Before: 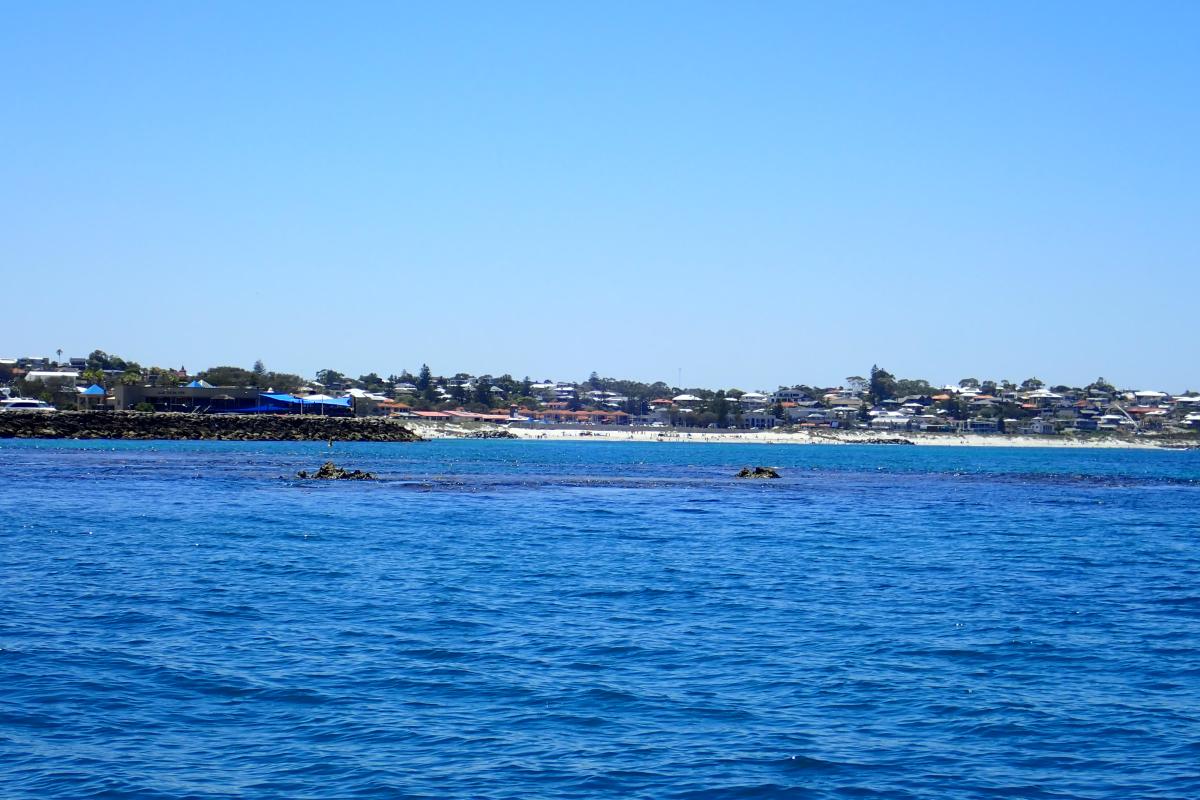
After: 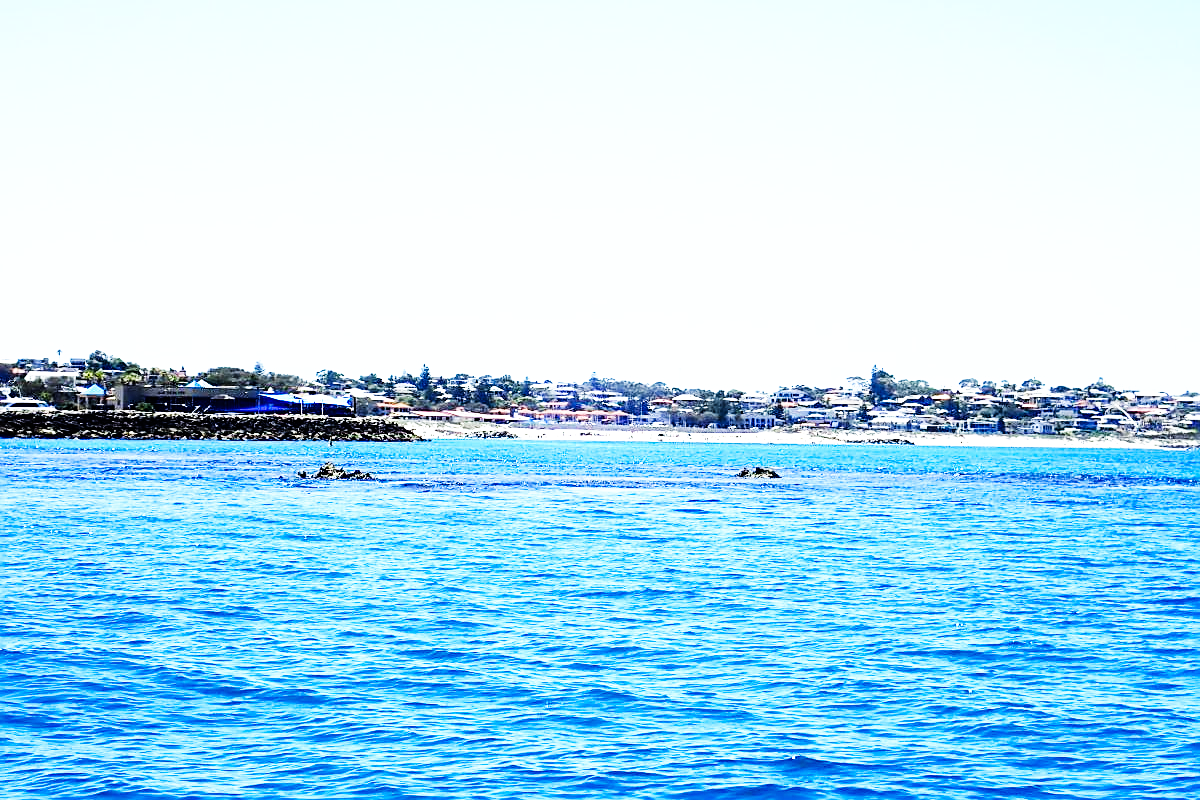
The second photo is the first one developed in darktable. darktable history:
base curve: curves: ch0 [(0, 0) (0.007, 0.004) (0.027, 0.03) (0.046, 0.07) (0.207, 0.54) (0.442, 0.872) (0.673, 0.972) (1, 1)], preserve colors none
tone equalizer: -8 EV -0.75 EV, -7 EV -0.693 EV, -6 EV -0.611 EV, -5 EV -0.404 EV, -3 EV 0.372 EV, -2 EV 0.6 EV, -1 EV 0.685 EV, +0 EV 0.749 EV
sharpen: on, module defaults
